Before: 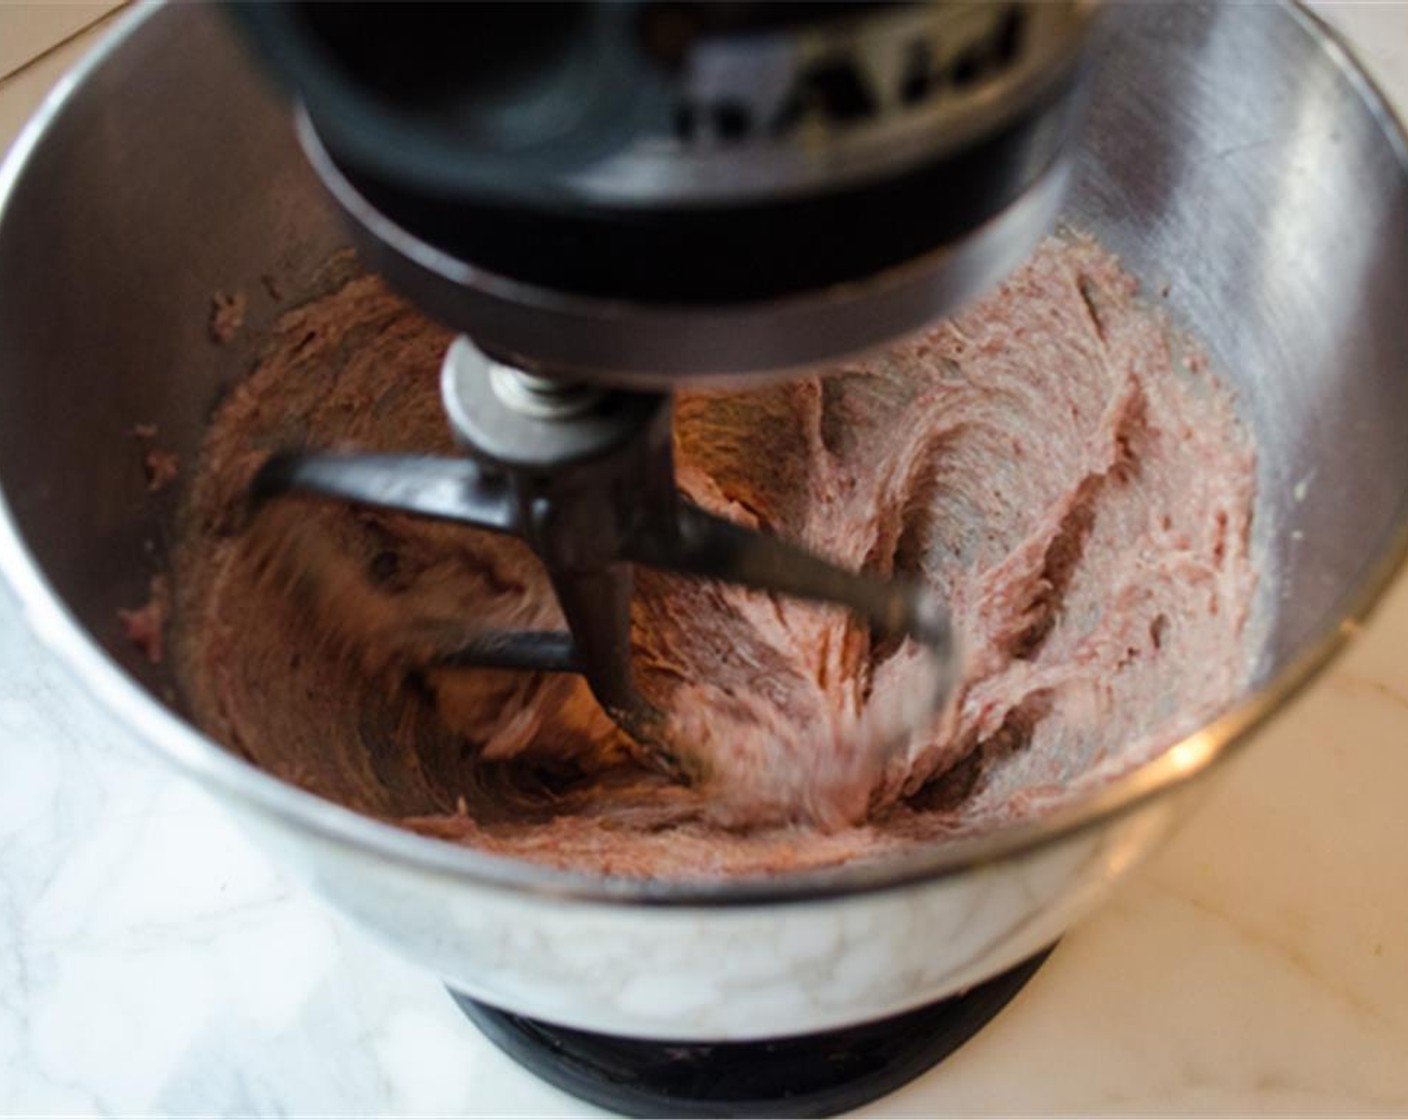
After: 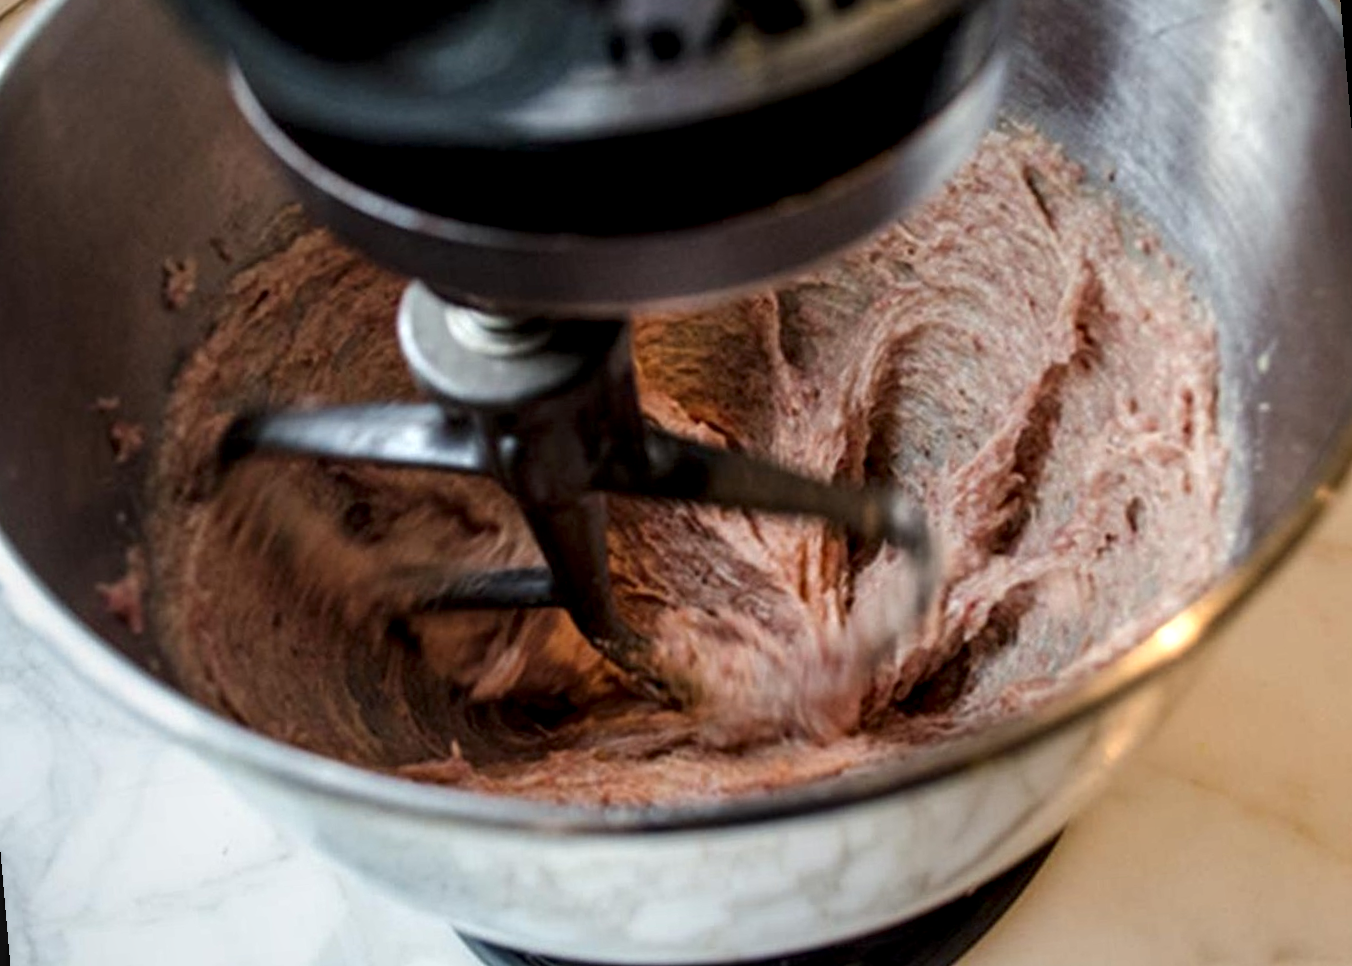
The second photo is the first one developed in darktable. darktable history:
rotate and perspective: rotation -5°, crop left 0.05, crop right 0.952, crop top 0.11, crop bottom 0.89
local contrast: highlights 25%, detail 150%
exposure: compensate highlight preservation false
